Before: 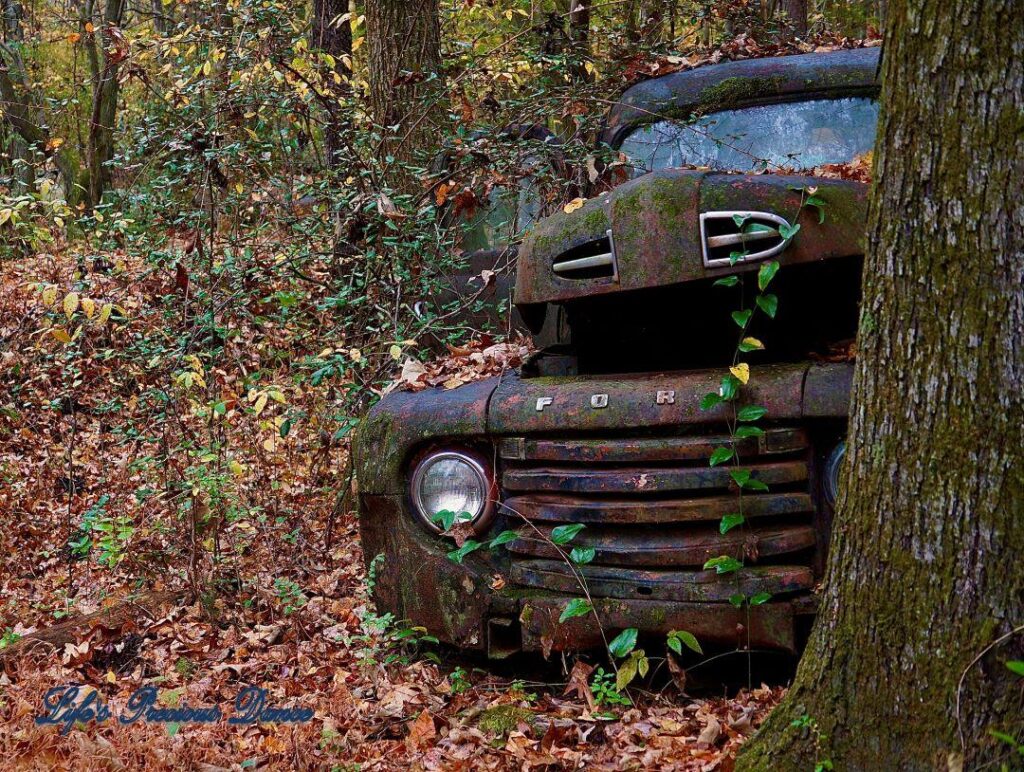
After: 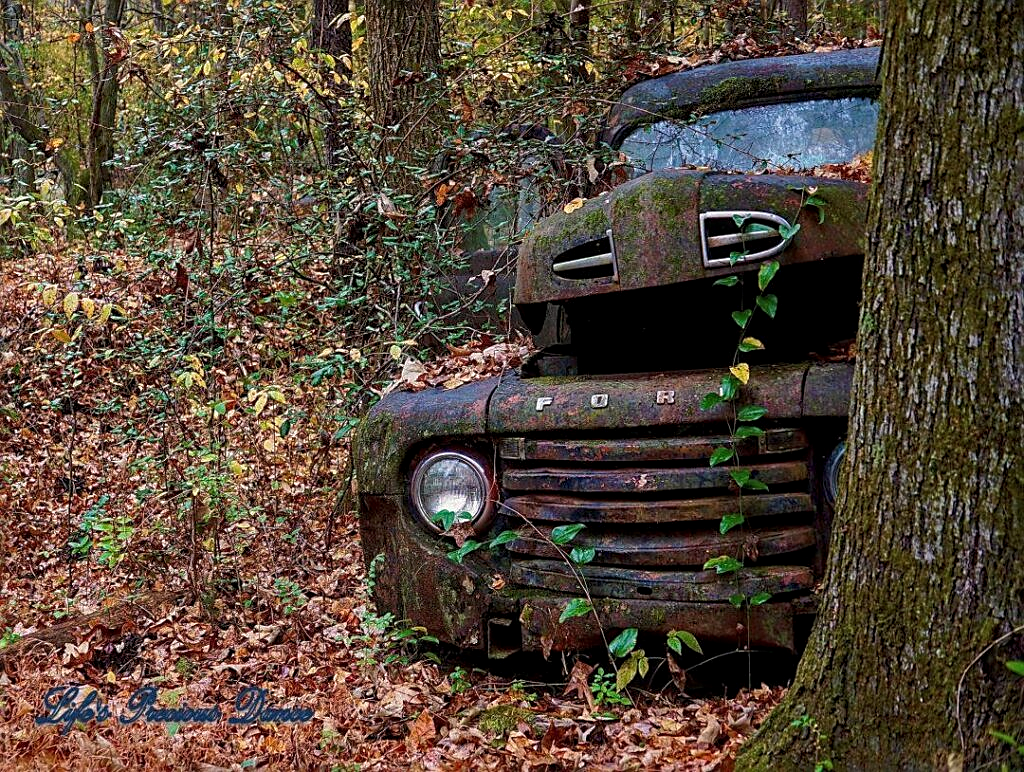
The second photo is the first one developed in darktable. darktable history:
white balance: emerald 1
local contrast: on, module defaults
sharpen: on, module defaults
